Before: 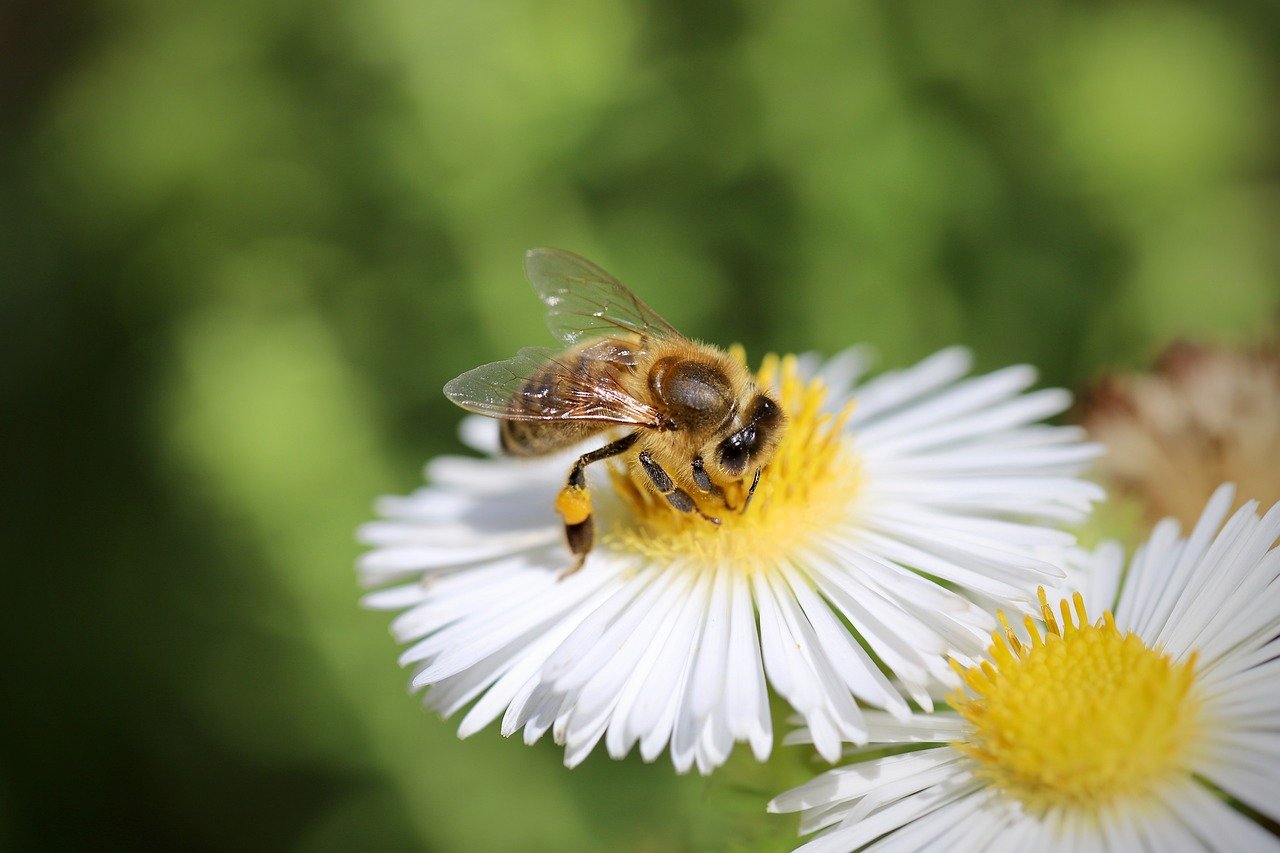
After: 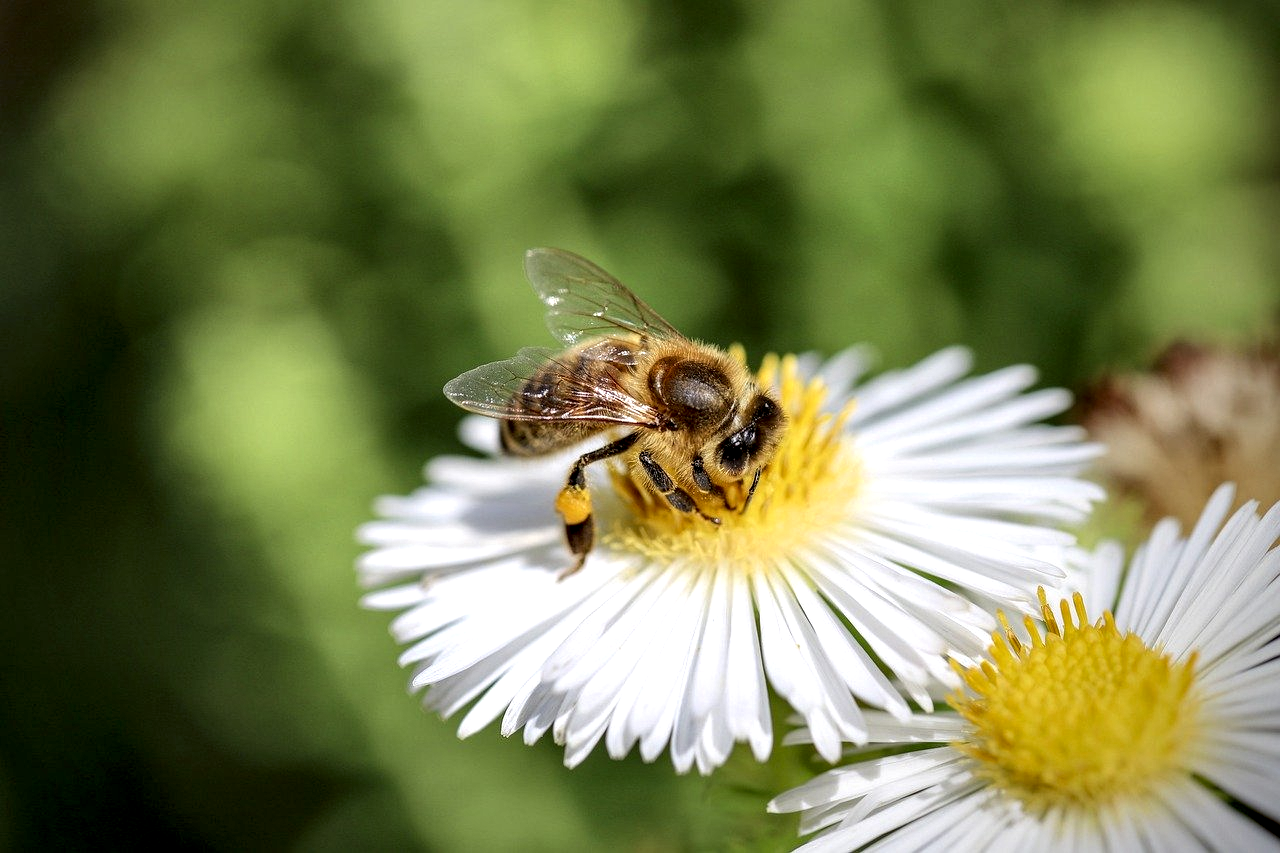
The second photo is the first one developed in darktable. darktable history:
local contrast: highlights 21%, shadows 71%, detail 170%
